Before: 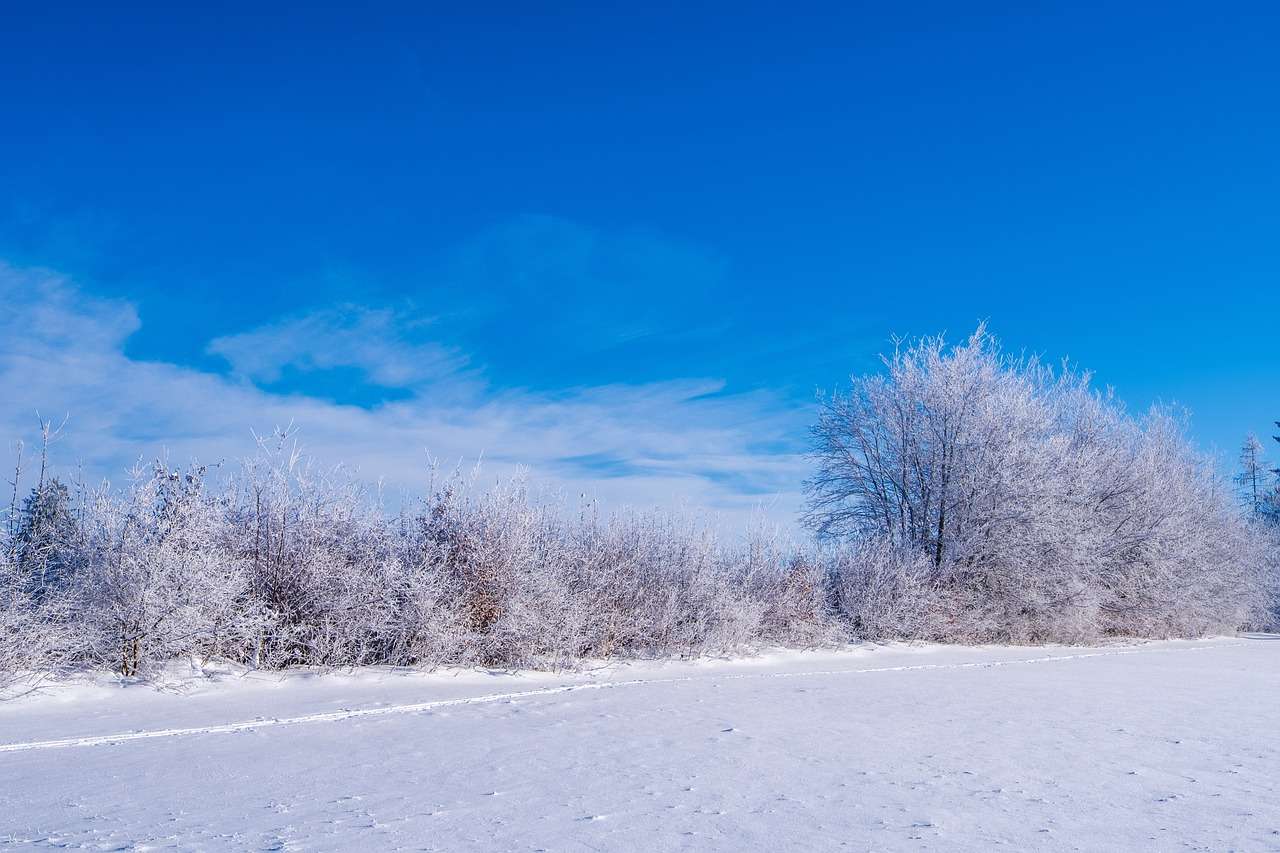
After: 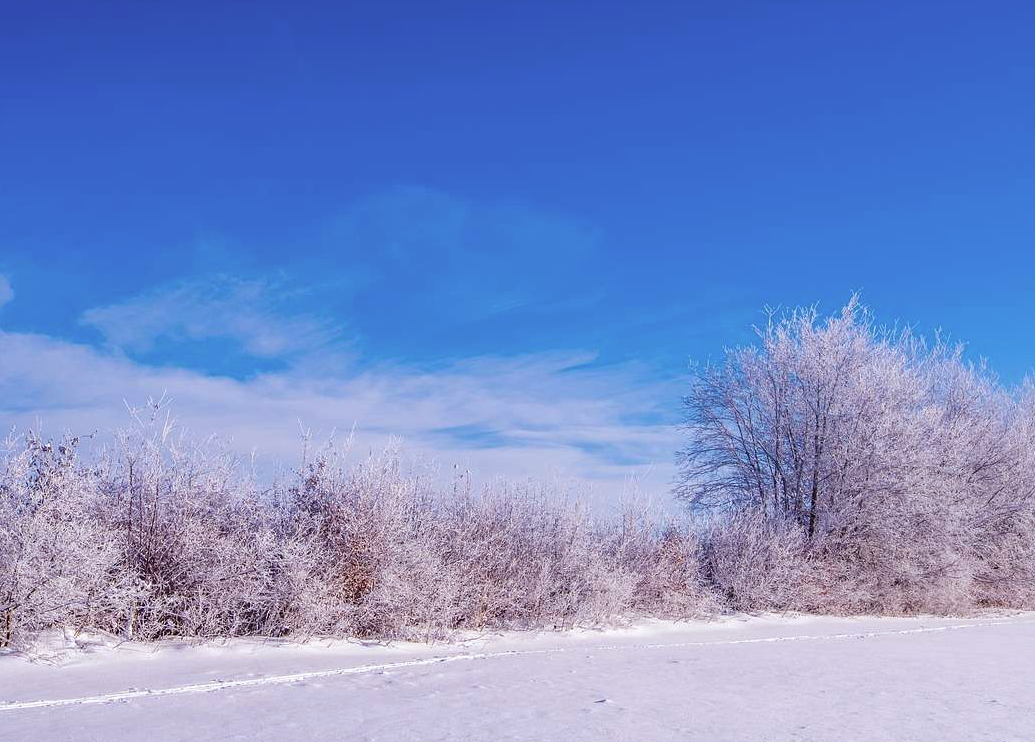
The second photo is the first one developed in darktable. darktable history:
rgb levels: mode RGB, independent channels, levels [[0, 0.474, 1], [0, 0.5, 1], [0, 0.5, 1]]
crop: left 9.929%, top 3.475%, right 9.188%, bottom 9.529%
